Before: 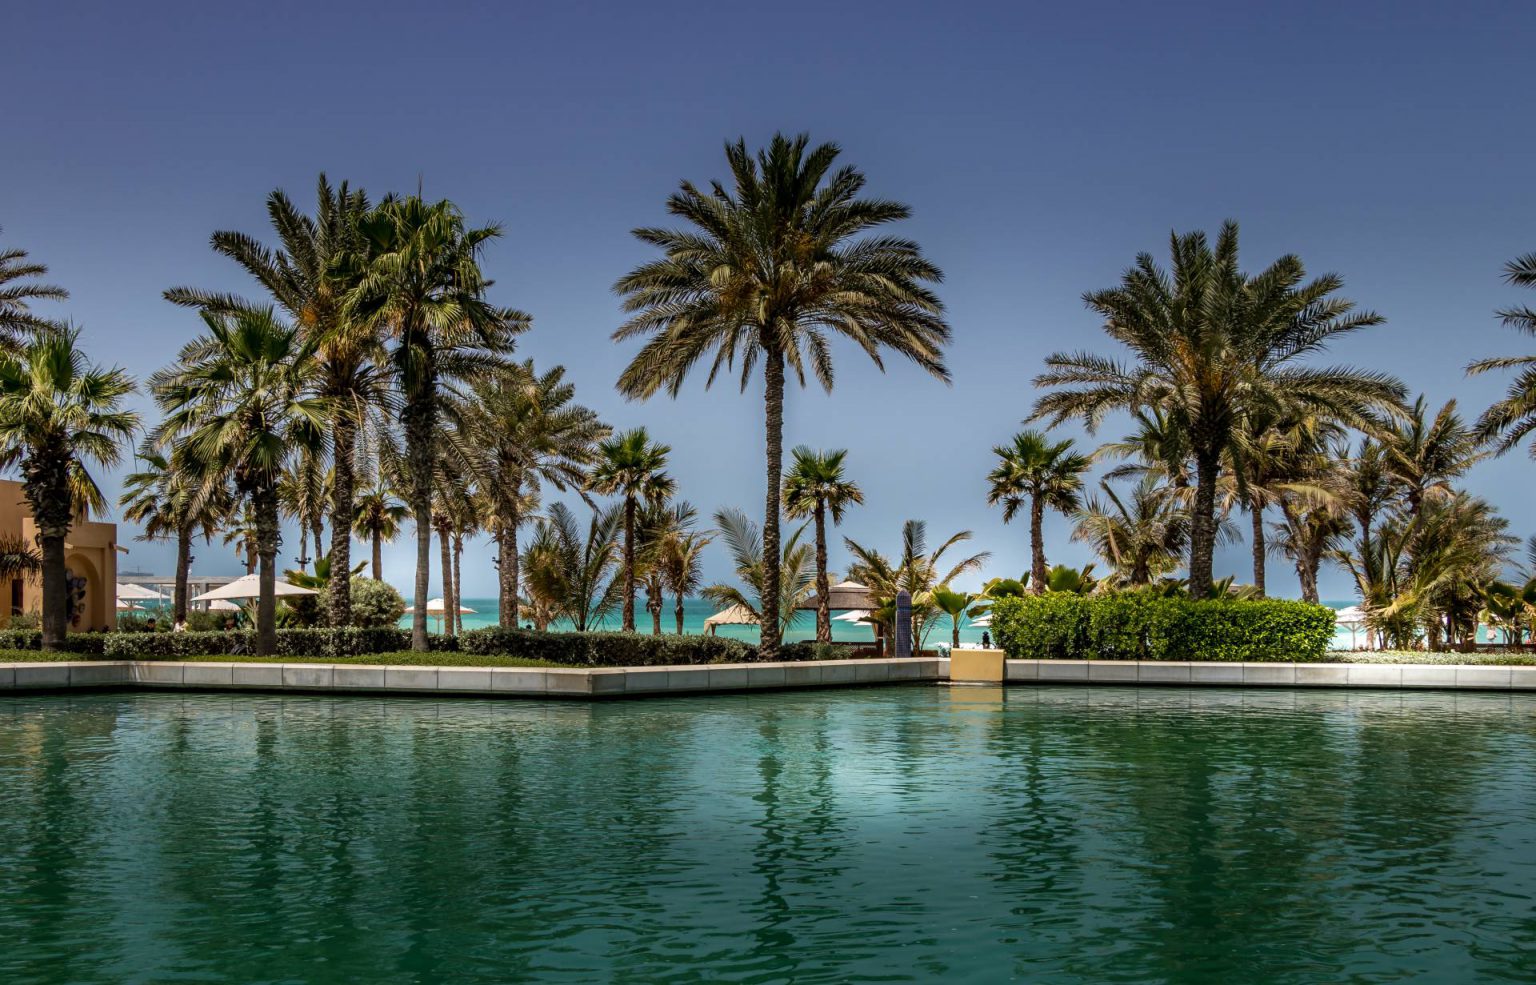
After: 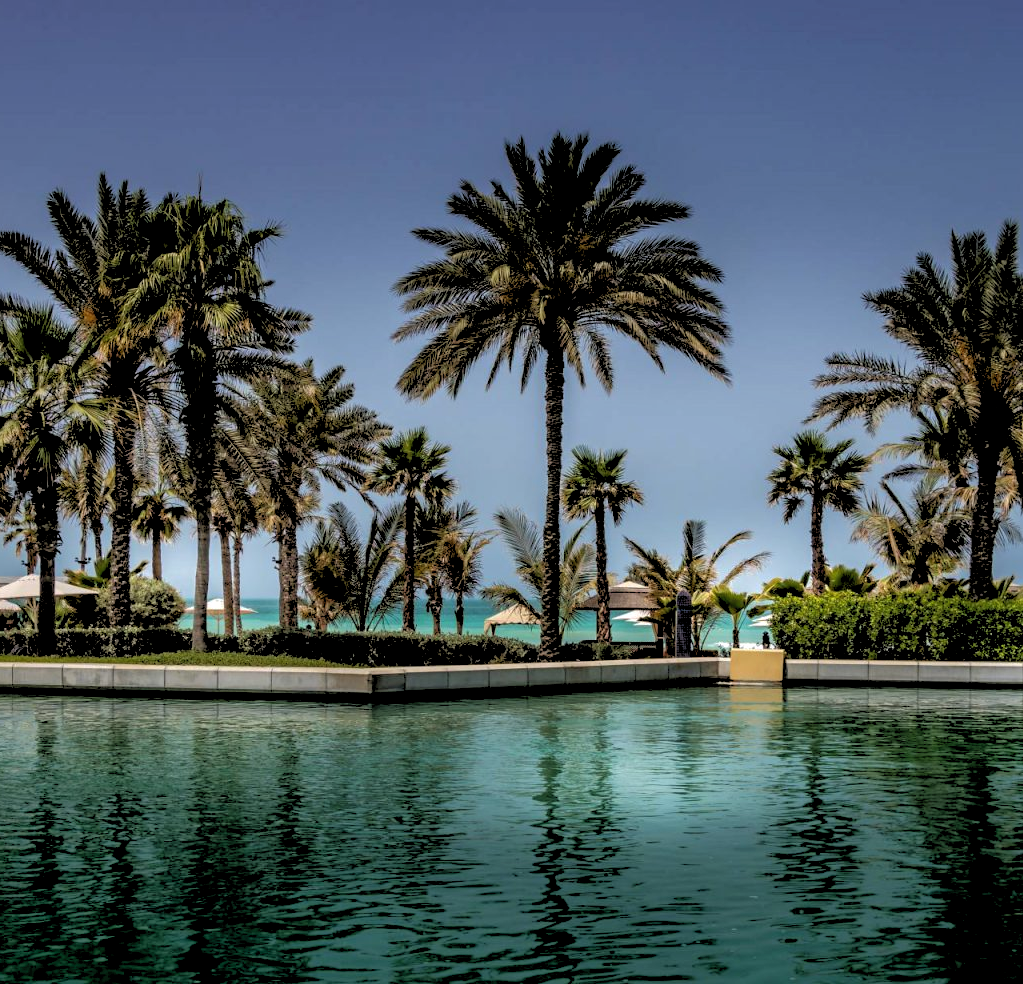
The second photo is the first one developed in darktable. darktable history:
shadows and highlights: on, module defaults
crop and rotate: left 14.385%, right 18.948%
rgb levels: levels [[0.029, 0.461, 0.922], [0, 0.5, 1], [0, 0.5, 1]]
